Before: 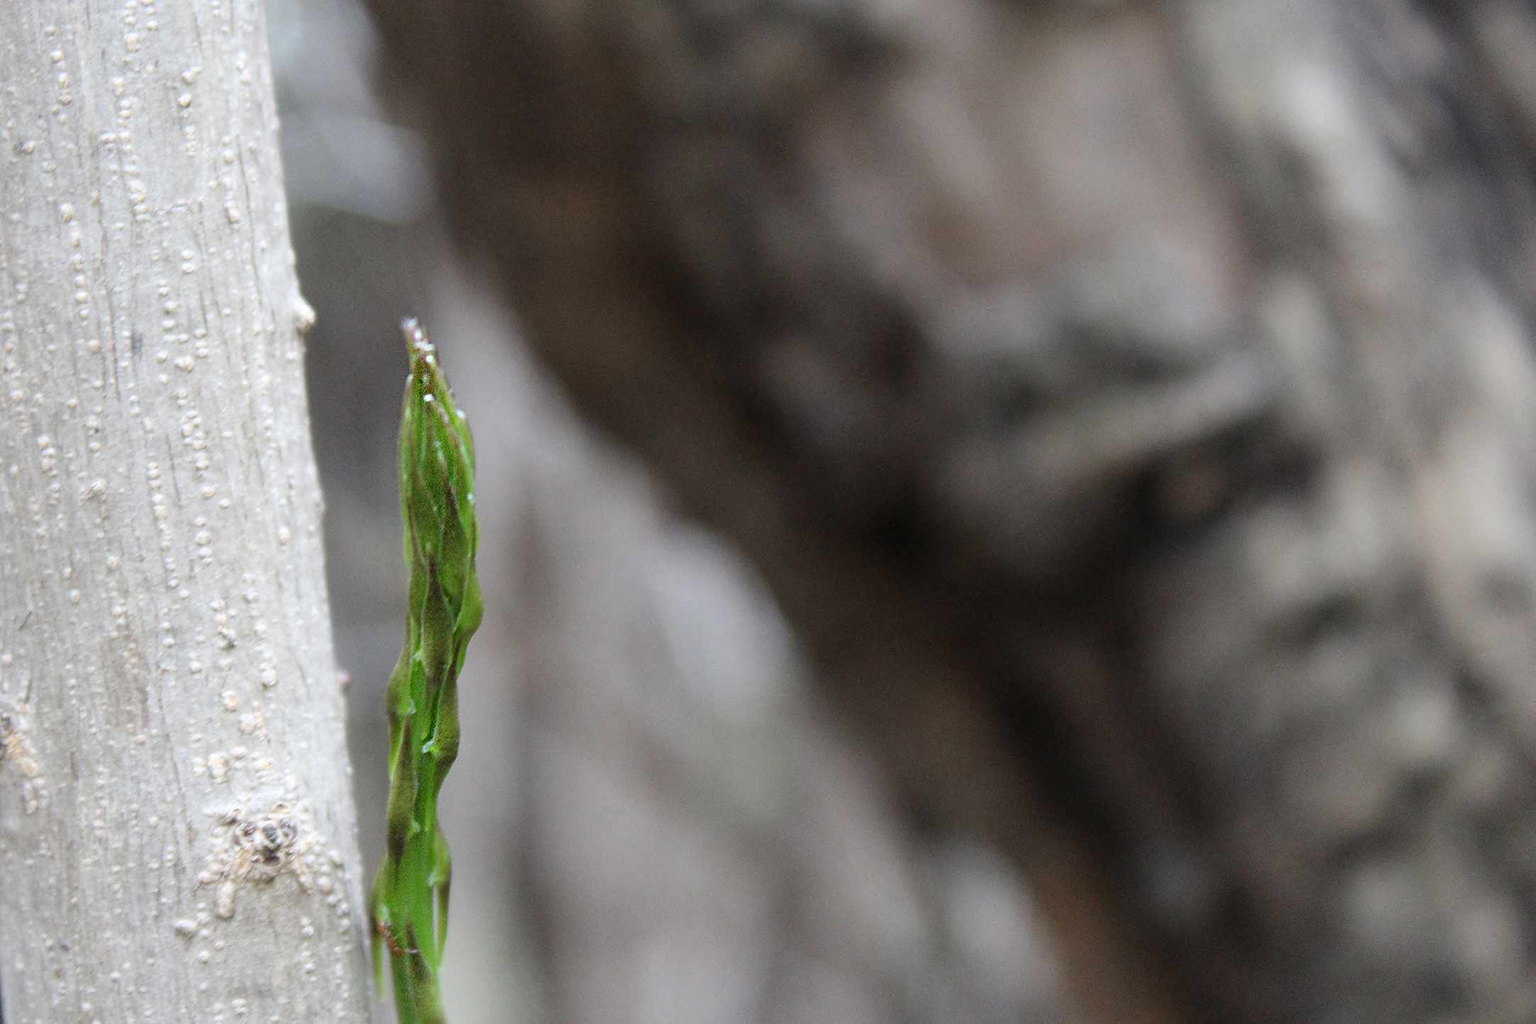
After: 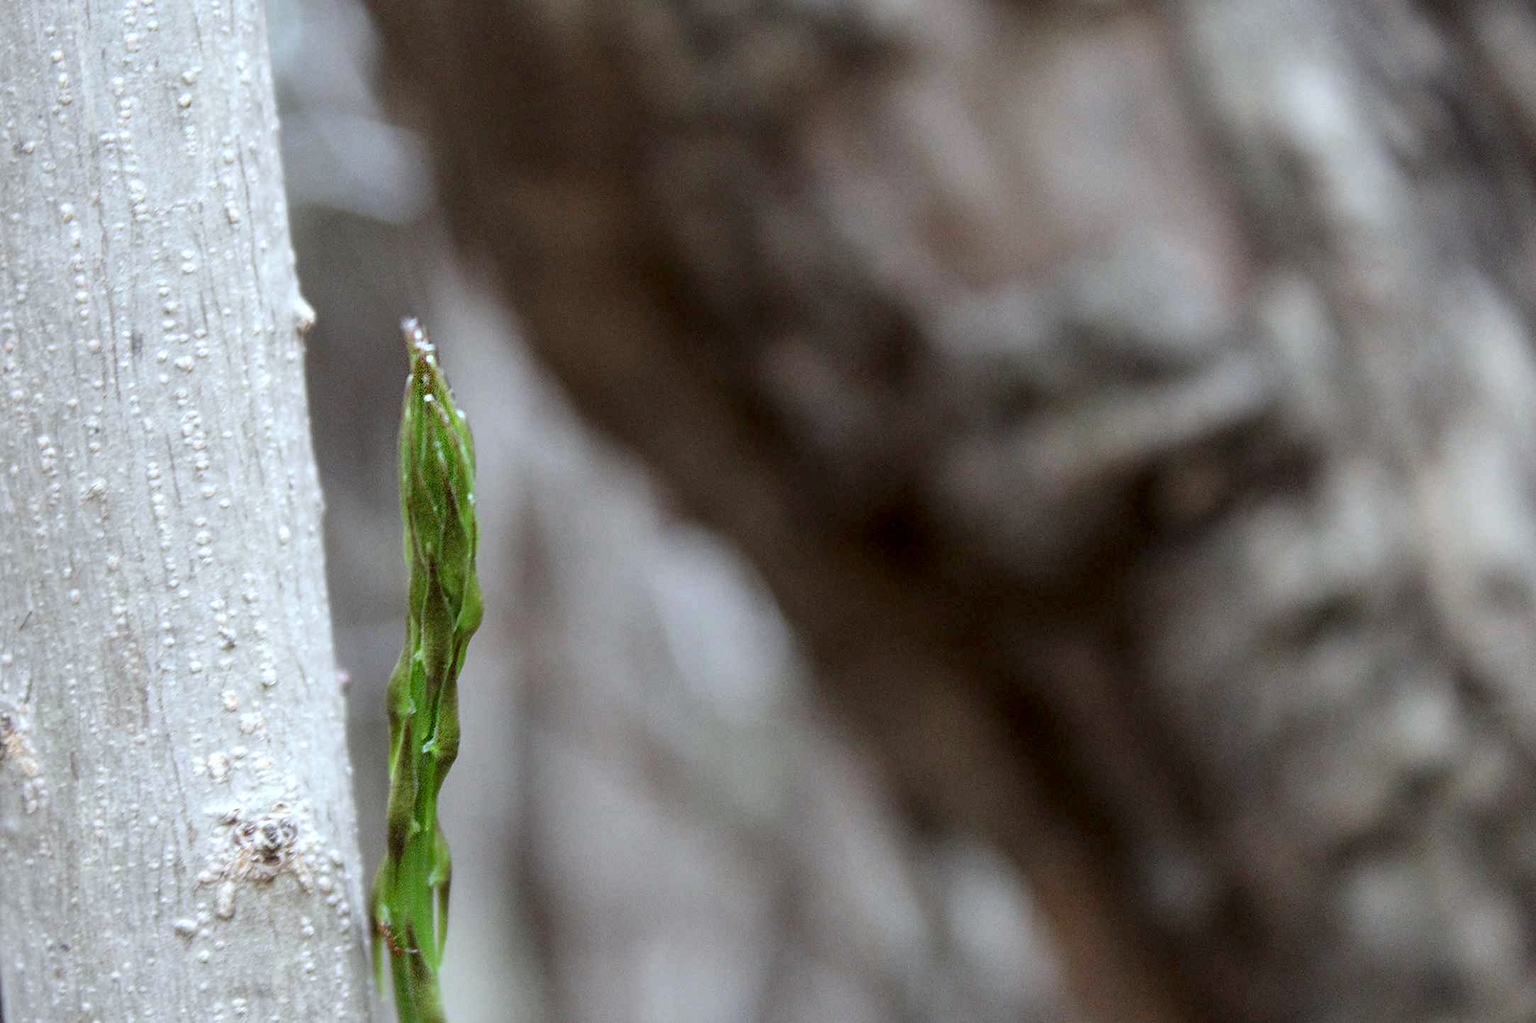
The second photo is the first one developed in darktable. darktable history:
local contrast: on, module defaults
color correction: highlights a* -3.28, highlights b* -6.24, shadows a* 3.1, shadows b* 5.19
